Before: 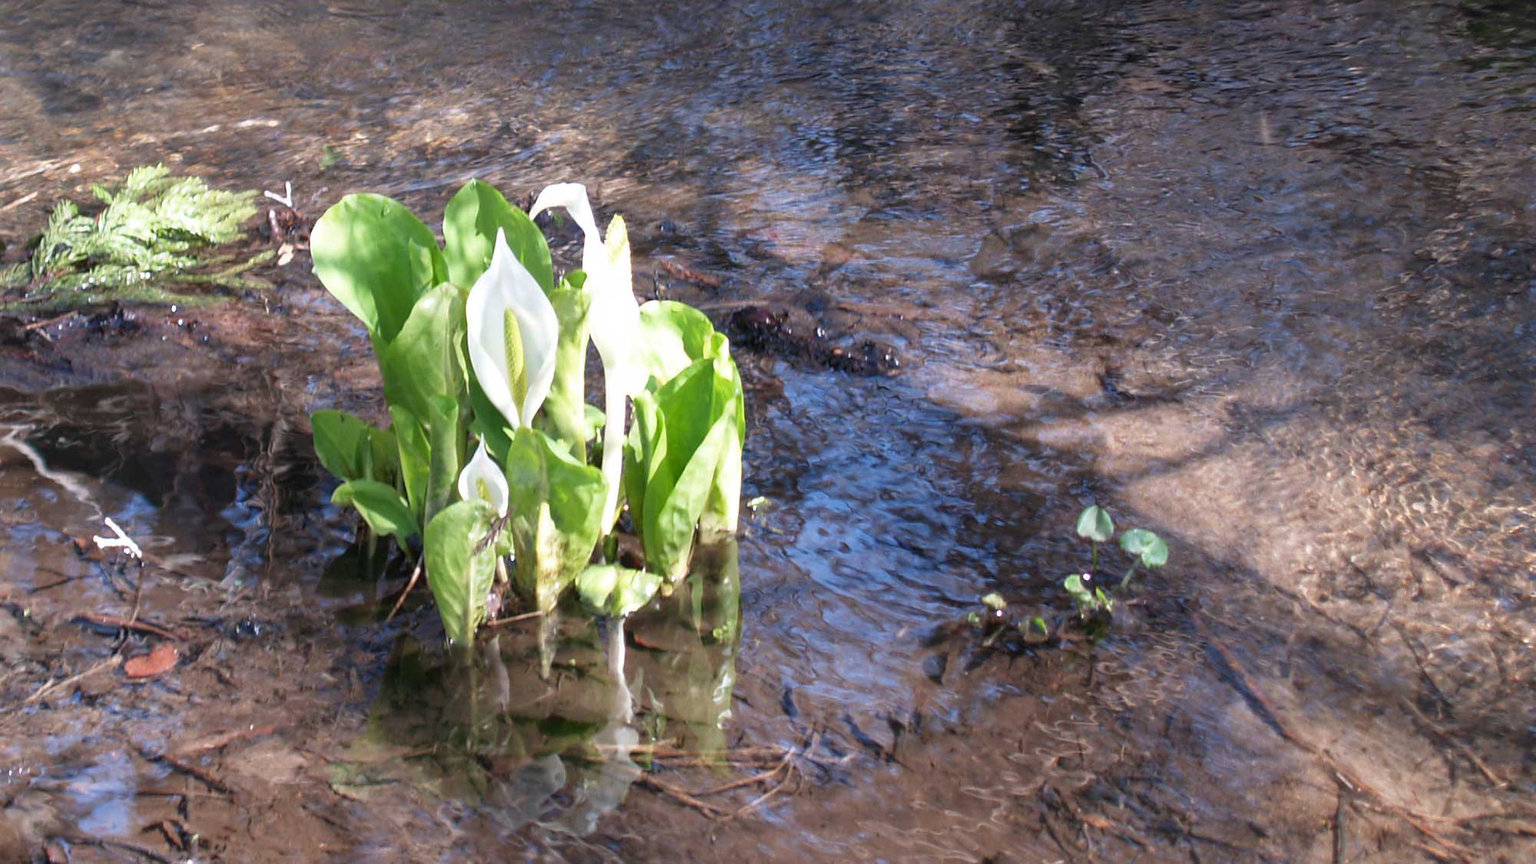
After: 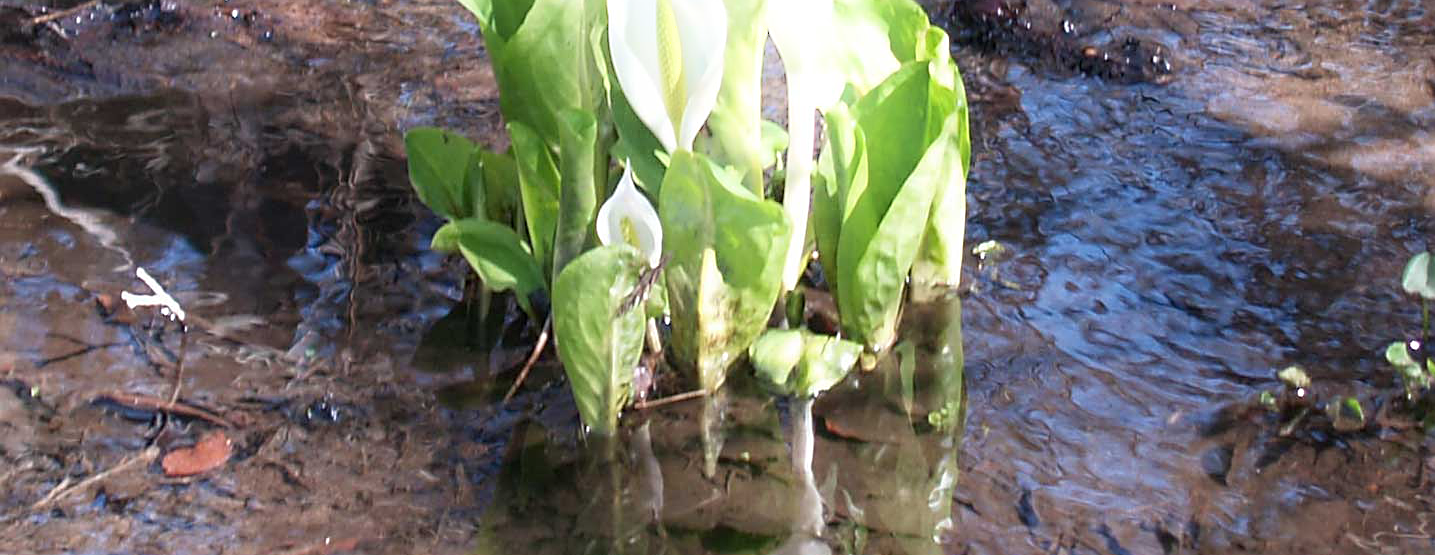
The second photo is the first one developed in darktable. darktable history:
shadows and highlights: shadows -22.14, highlights 98.71, soften with gaussian
sharpen: on, module defaults
crop: top 36.162%, right 28.222%, bottom 14.497%
